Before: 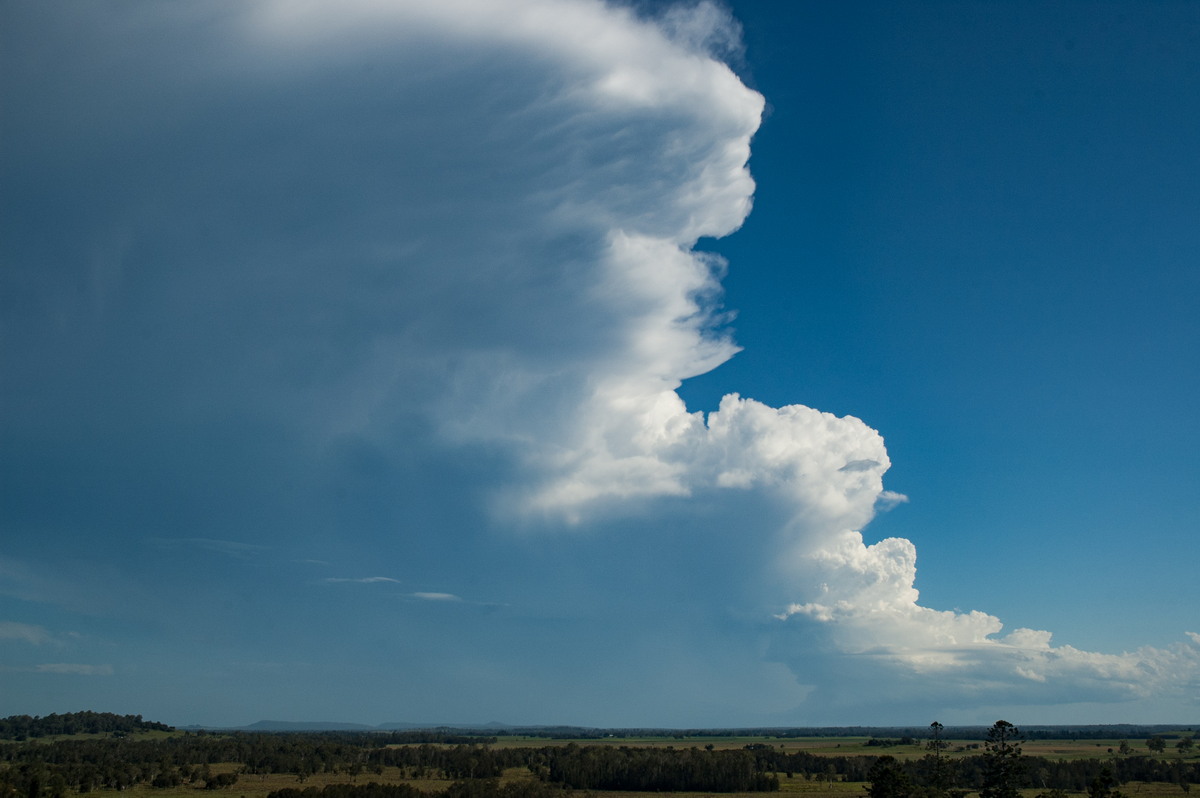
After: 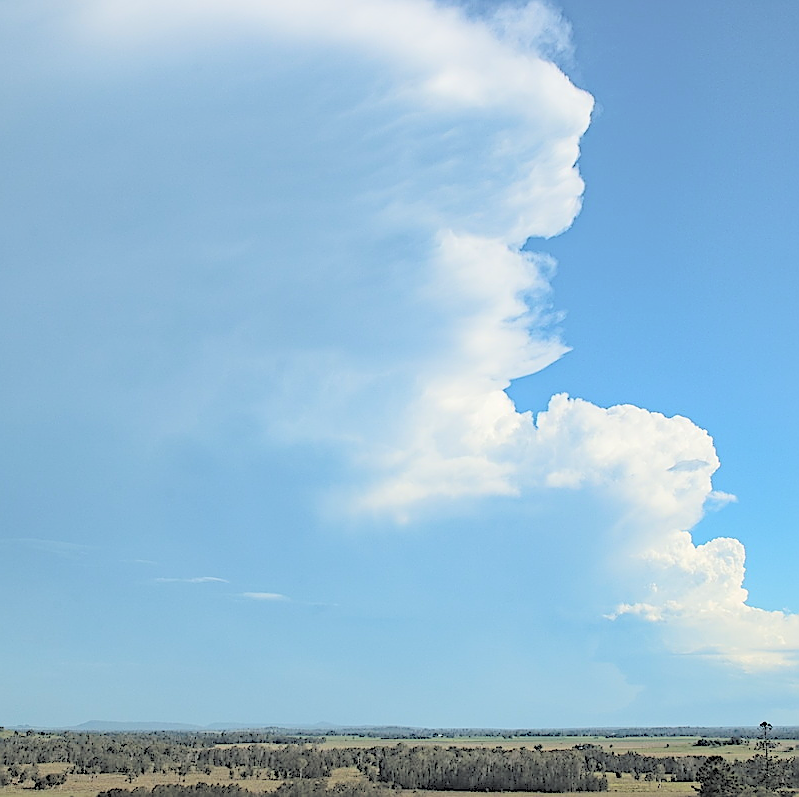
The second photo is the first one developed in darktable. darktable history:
sharpen: radius 1.4, amount 1.25, threshold 0.7
haze removal: compatibility mode true, adaptive false
contrast brightness saturation: brightness 1
crop and rotate: left 14.292%, right 19.041%
